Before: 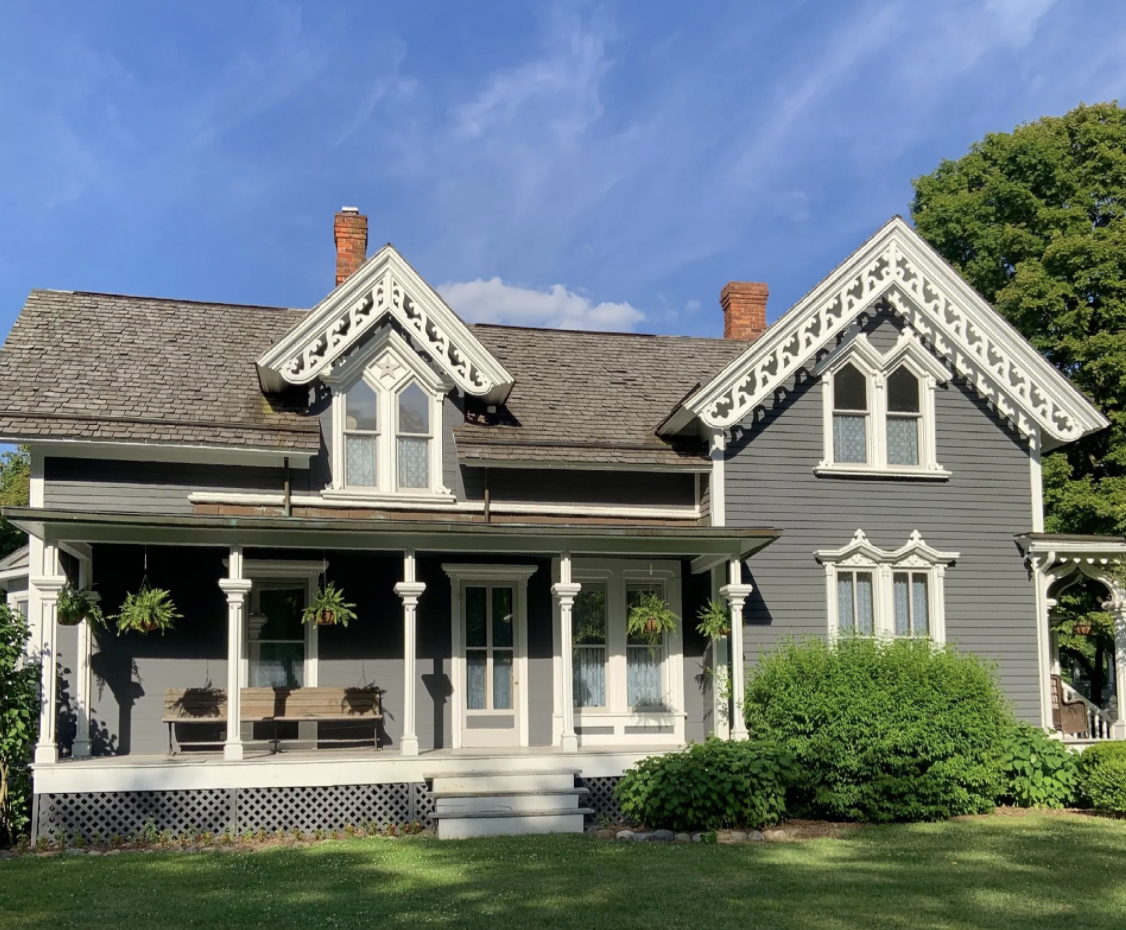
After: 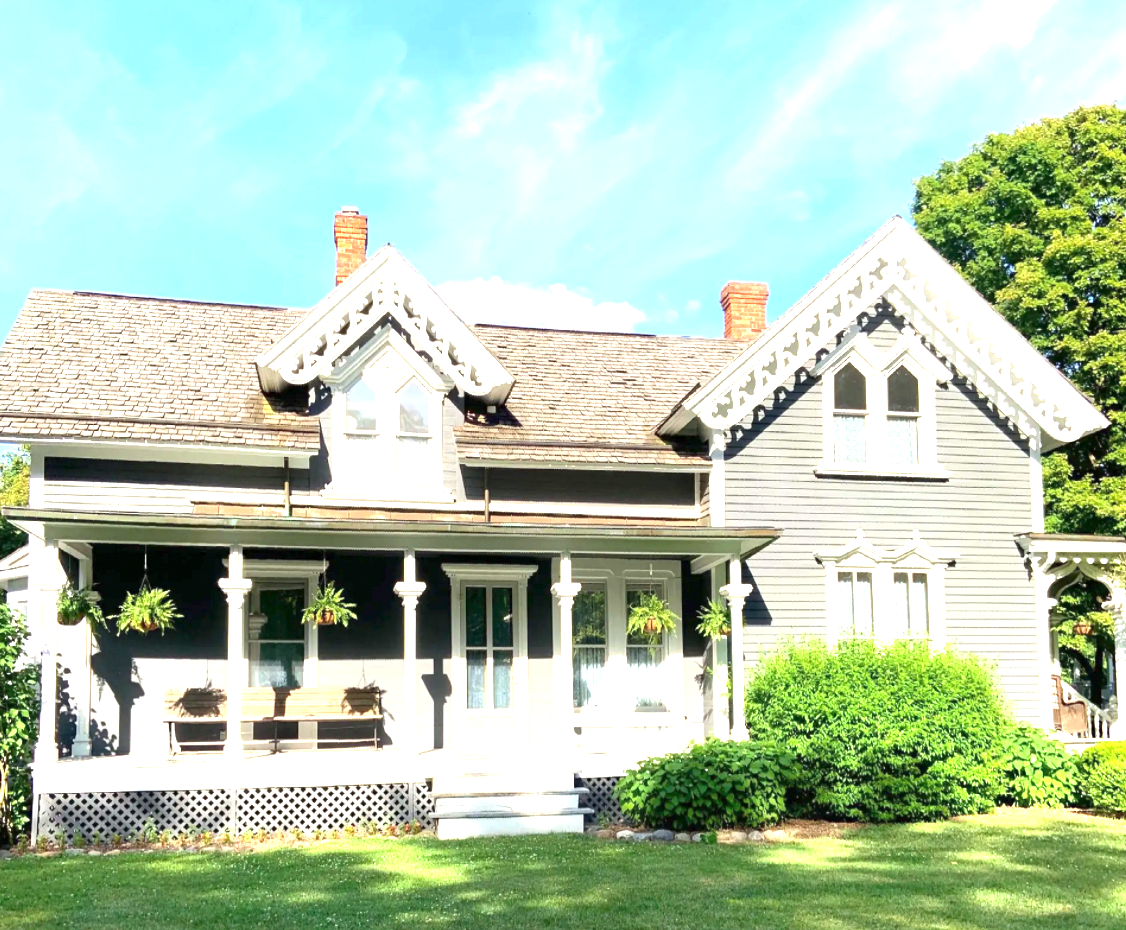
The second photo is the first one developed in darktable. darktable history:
tone equalizer: on, module defaults
exposure: exposure 2.02 EV, compensate exposure bias true, compensate highlight preservation false
